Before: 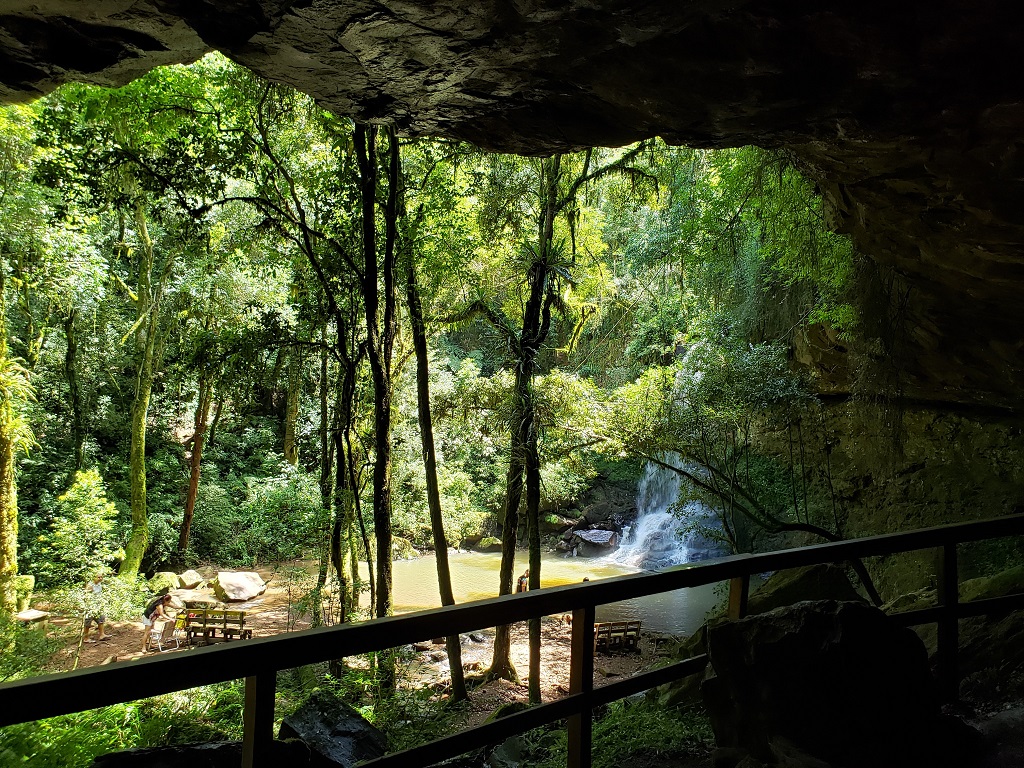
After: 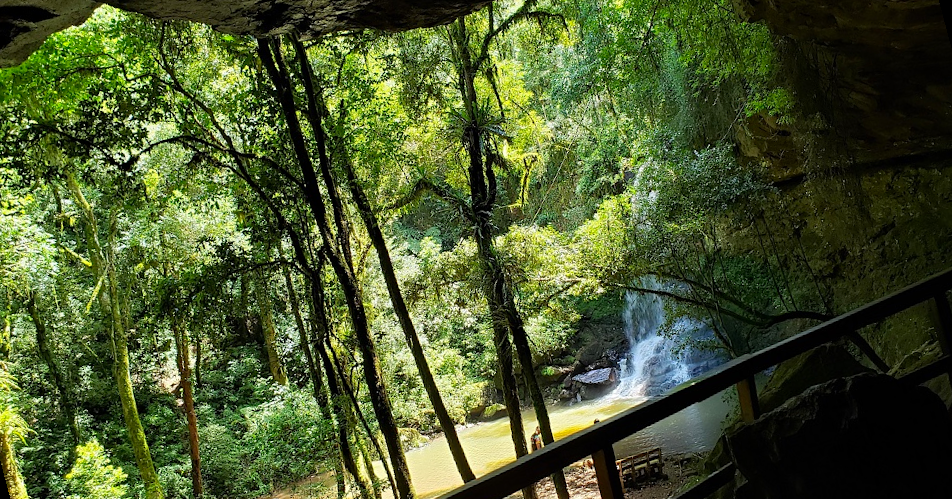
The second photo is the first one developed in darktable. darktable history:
rotate and perspective: rotation -14.8°, crop left 0.1, crop right 0.903, crop top 0.25, crop bottom 0.748
contrast brightness saturation: saturation 0.13
